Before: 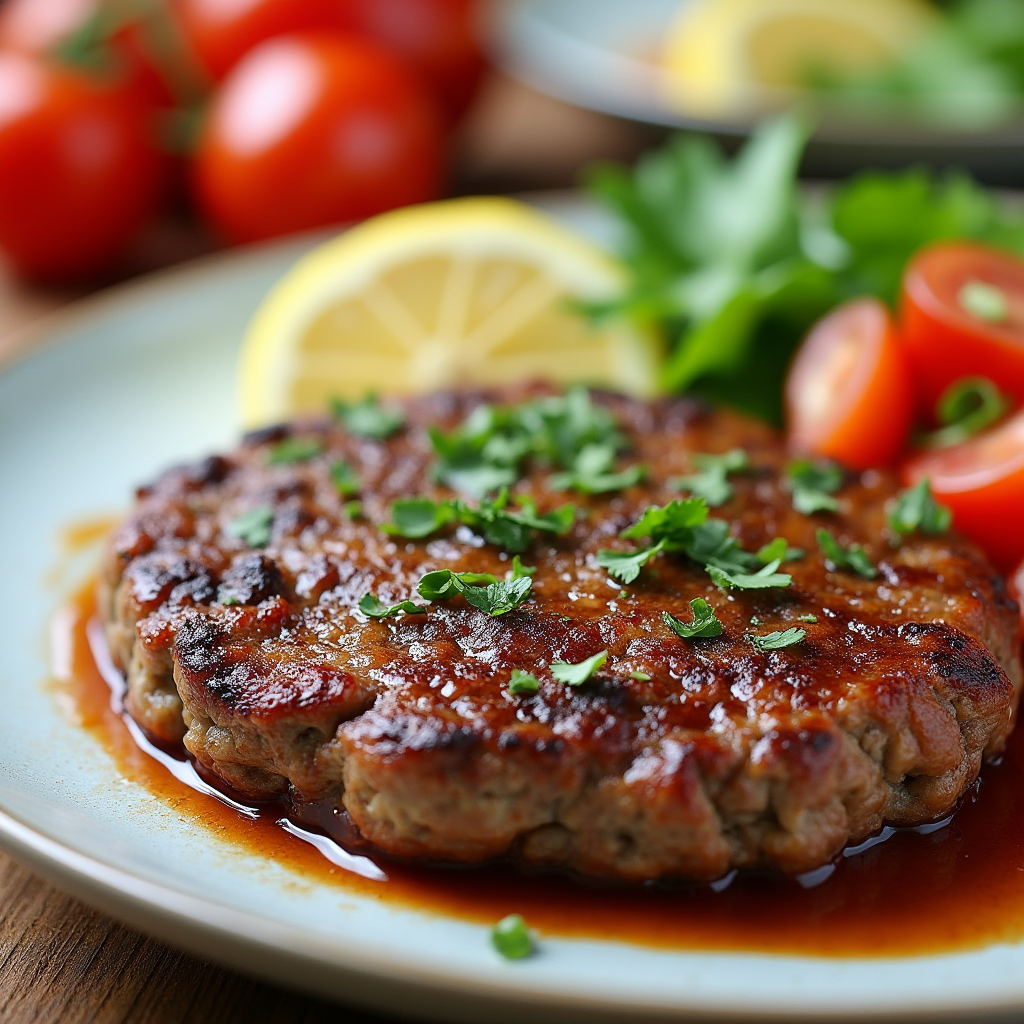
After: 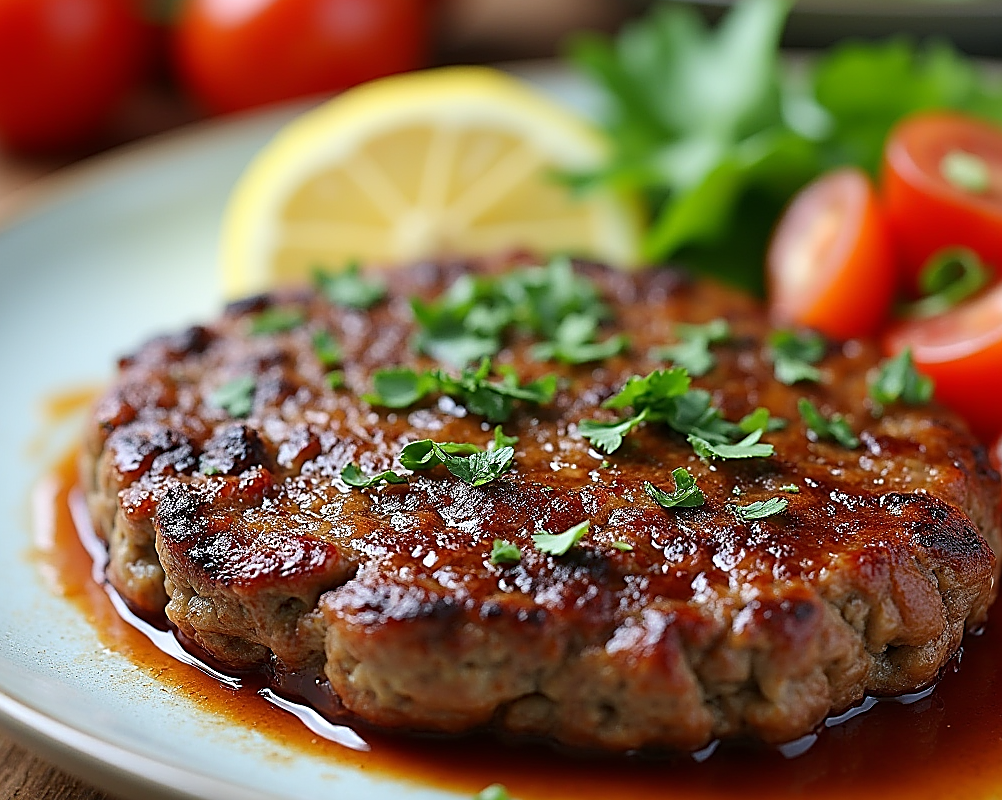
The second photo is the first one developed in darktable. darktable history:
crop and rotate: left 1.844%, top 12.716%, right 0.278%, bottom 9.075%
sharpen: amount 0.988
